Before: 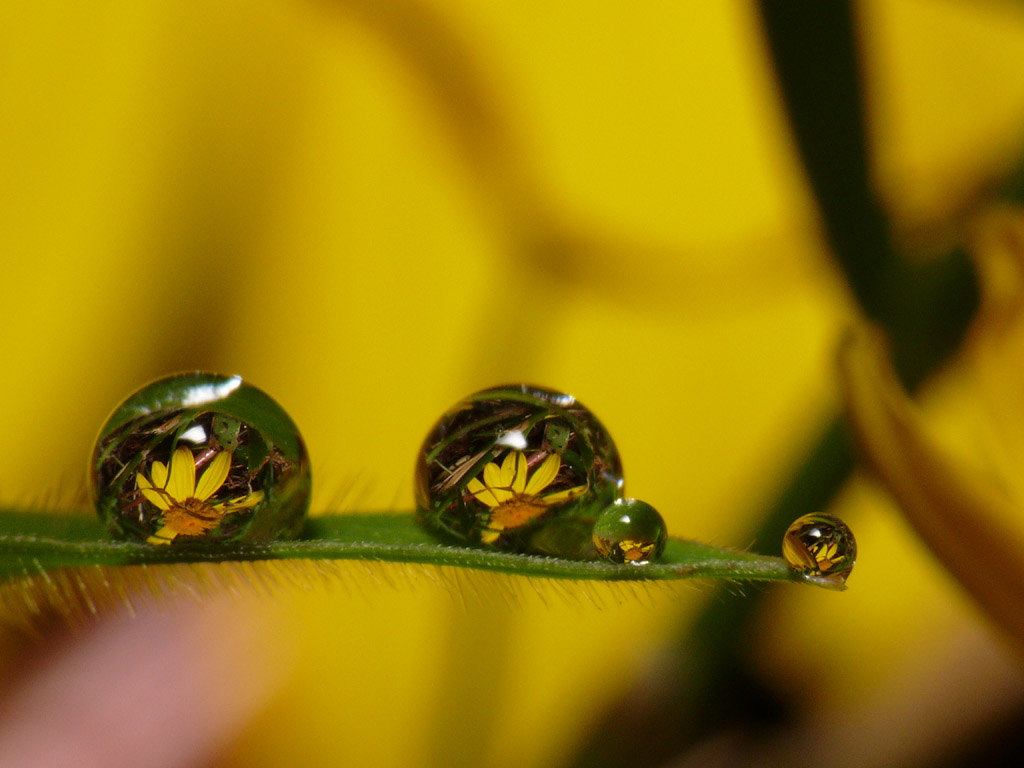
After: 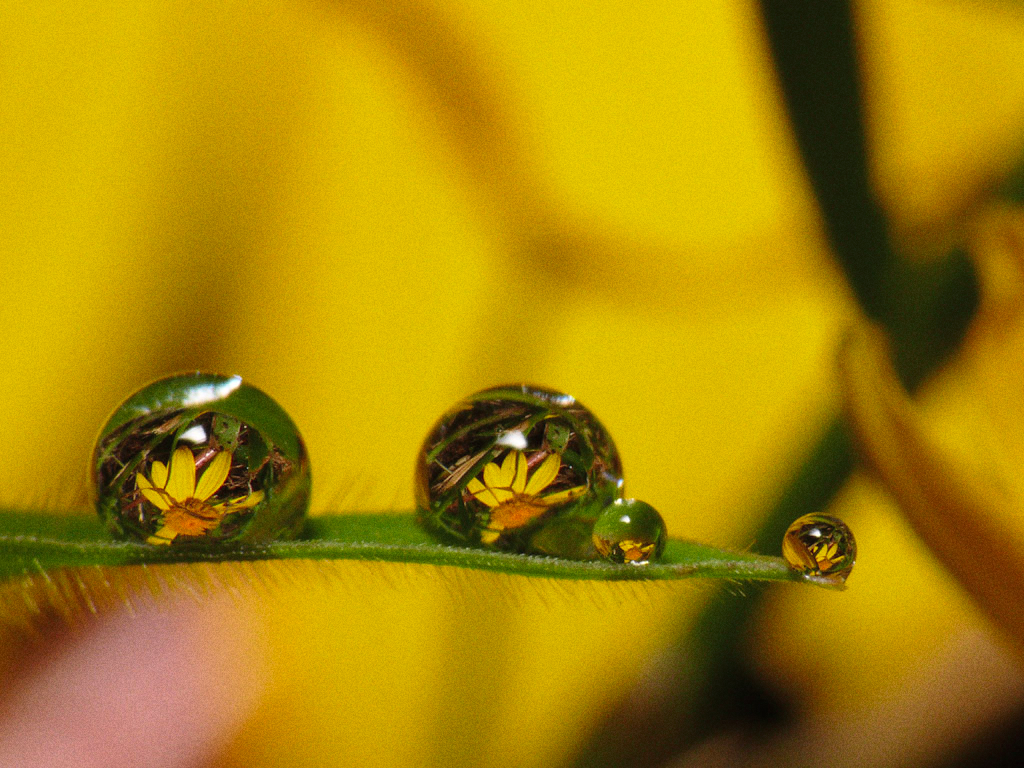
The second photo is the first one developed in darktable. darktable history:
contrast brightness saturation: brightness 0.09, saturation 0.19
grain: coarseness 22.88 ISO
